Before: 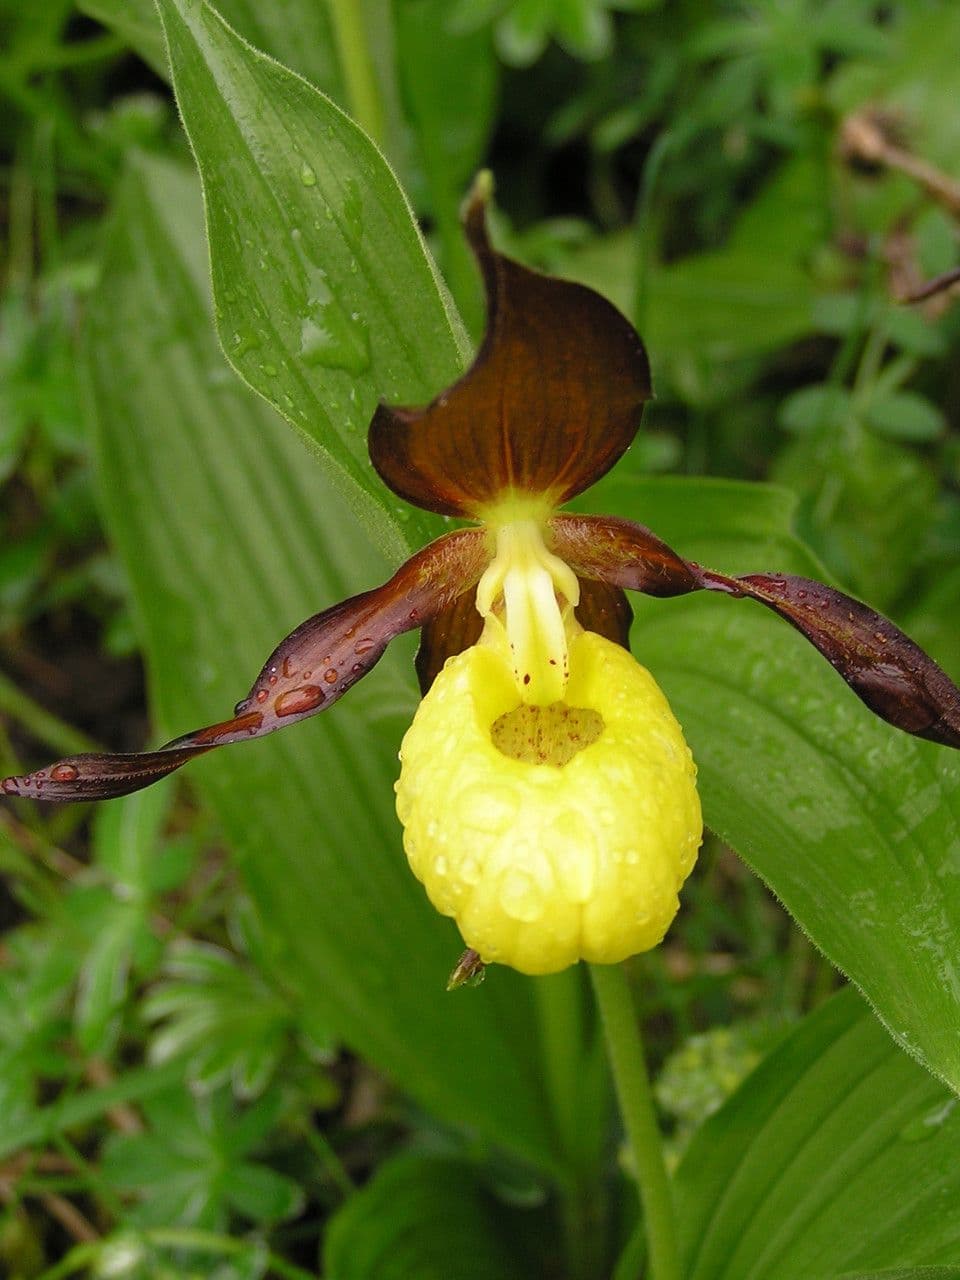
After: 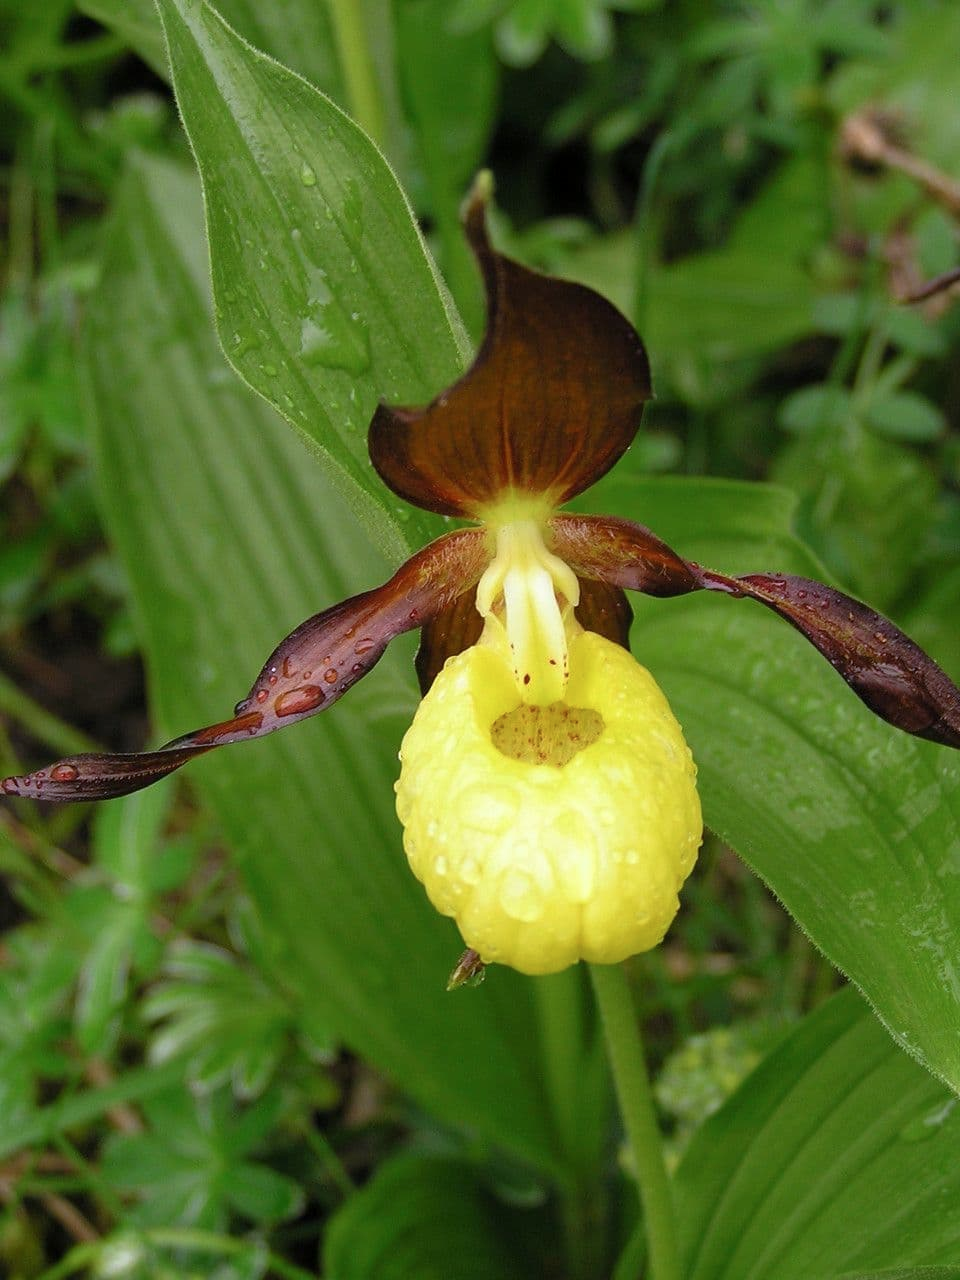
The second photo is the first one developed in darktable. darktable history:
exposure: black level correction 0.001, compensate exposure bias true, compensate highlight preservation false
color correction: highlights a* -0.663, highlights b* -9.05
